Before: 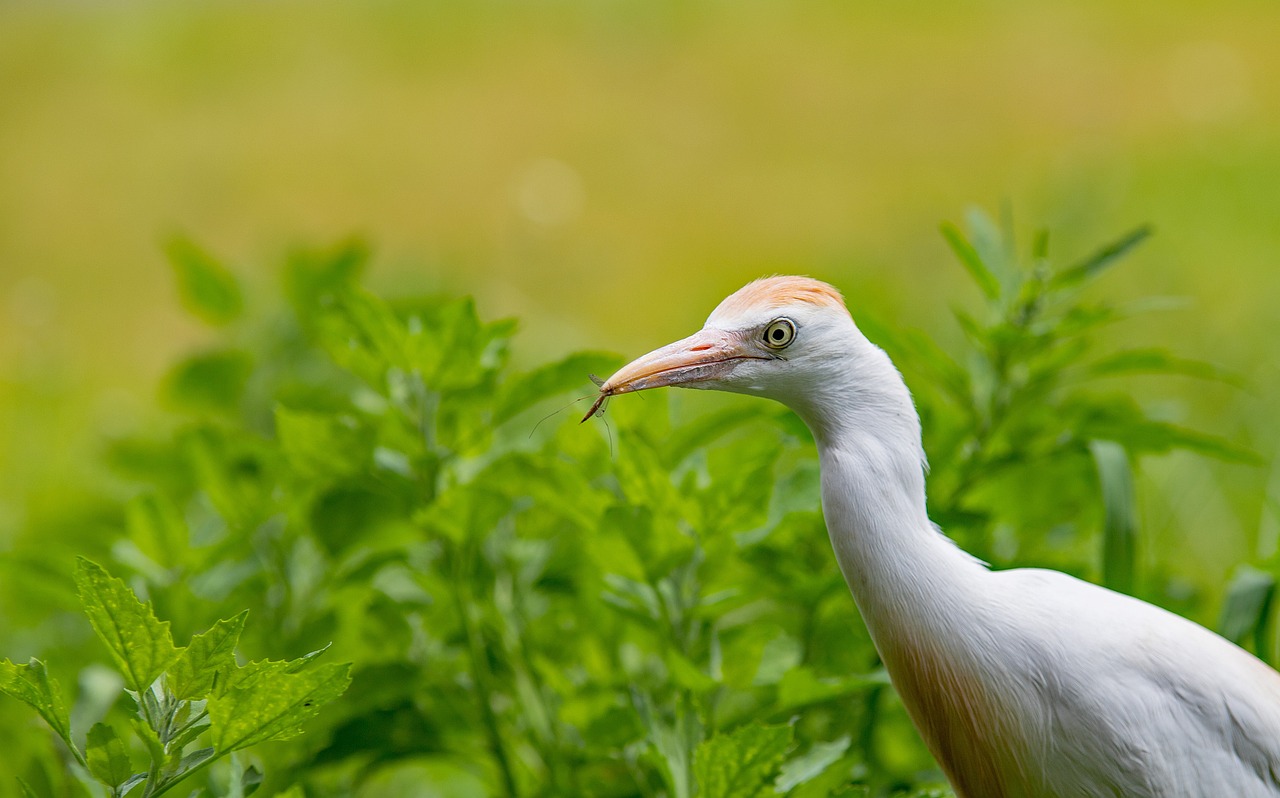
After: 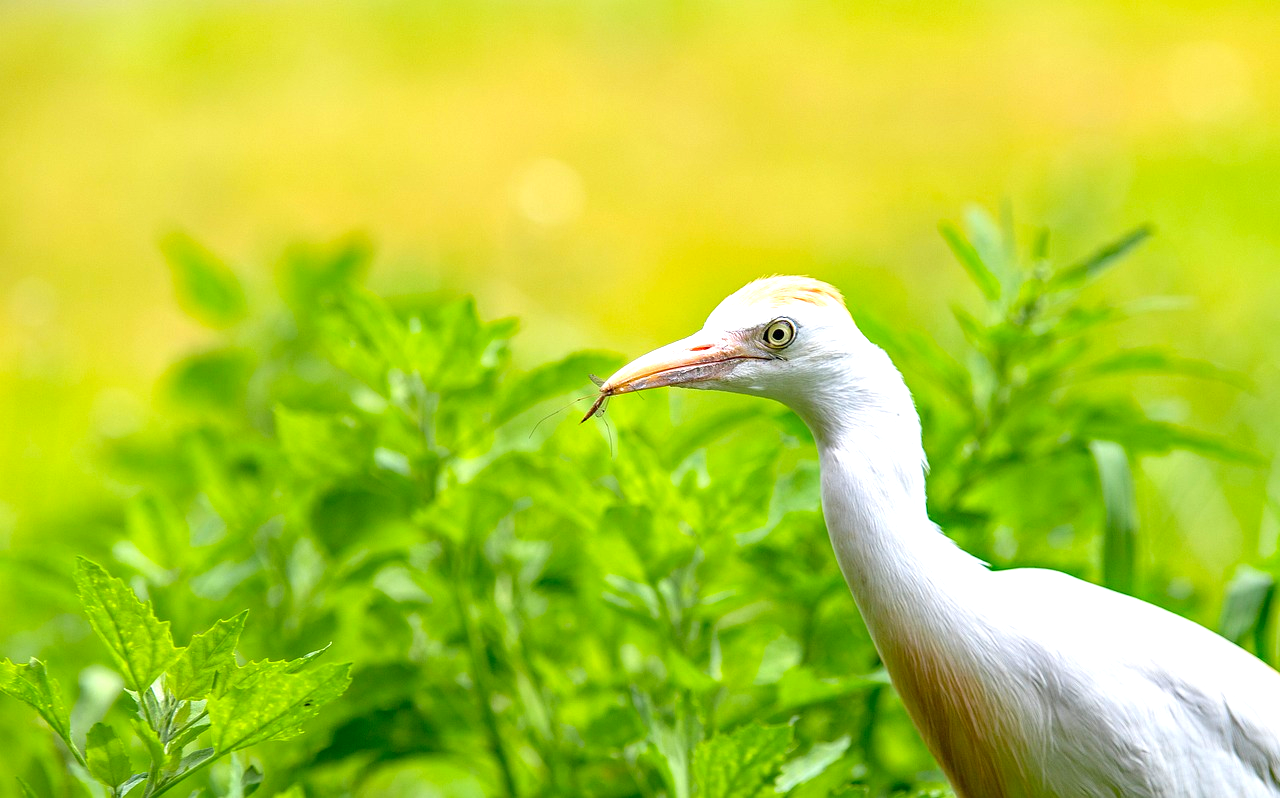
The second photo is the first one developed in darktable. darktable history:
contrast brightness saturation: saturation 0.121
exposure: exposure 1 EV, compensate highlight preservation false
